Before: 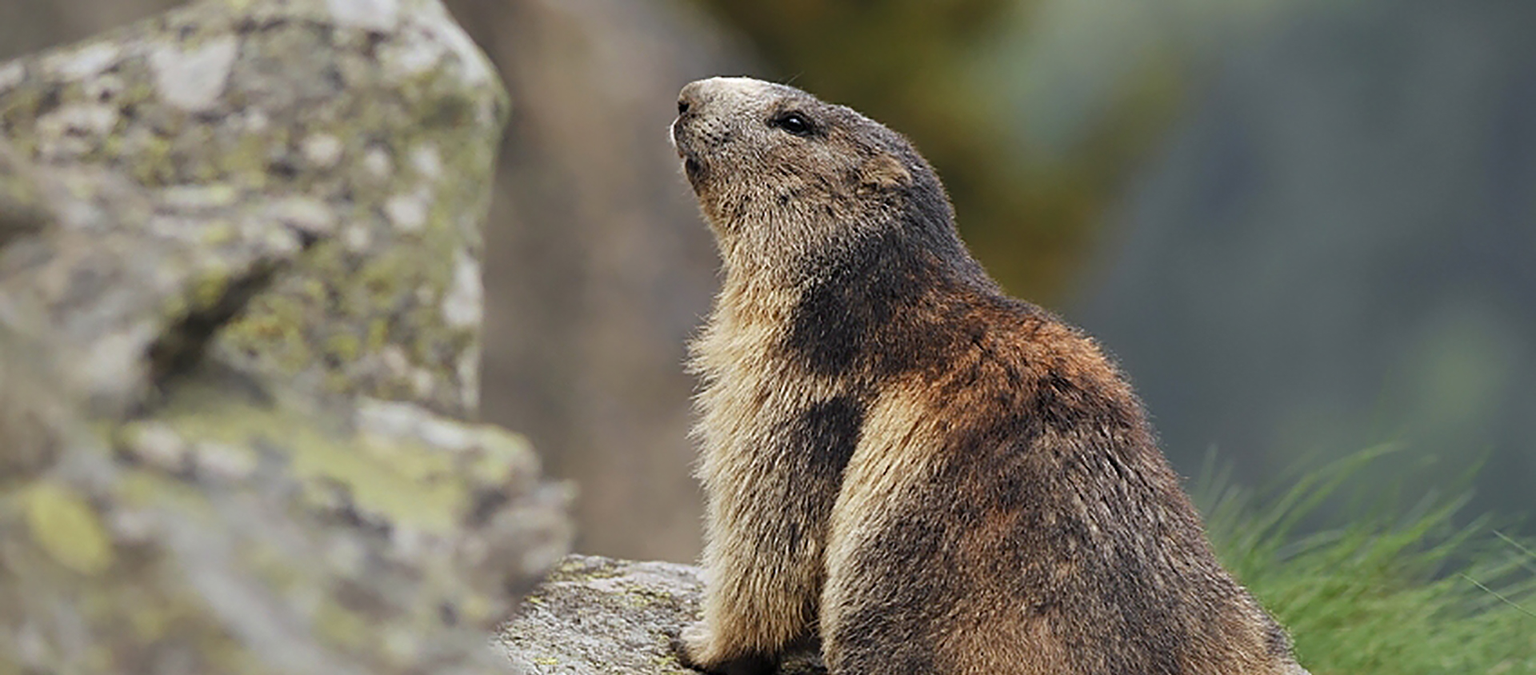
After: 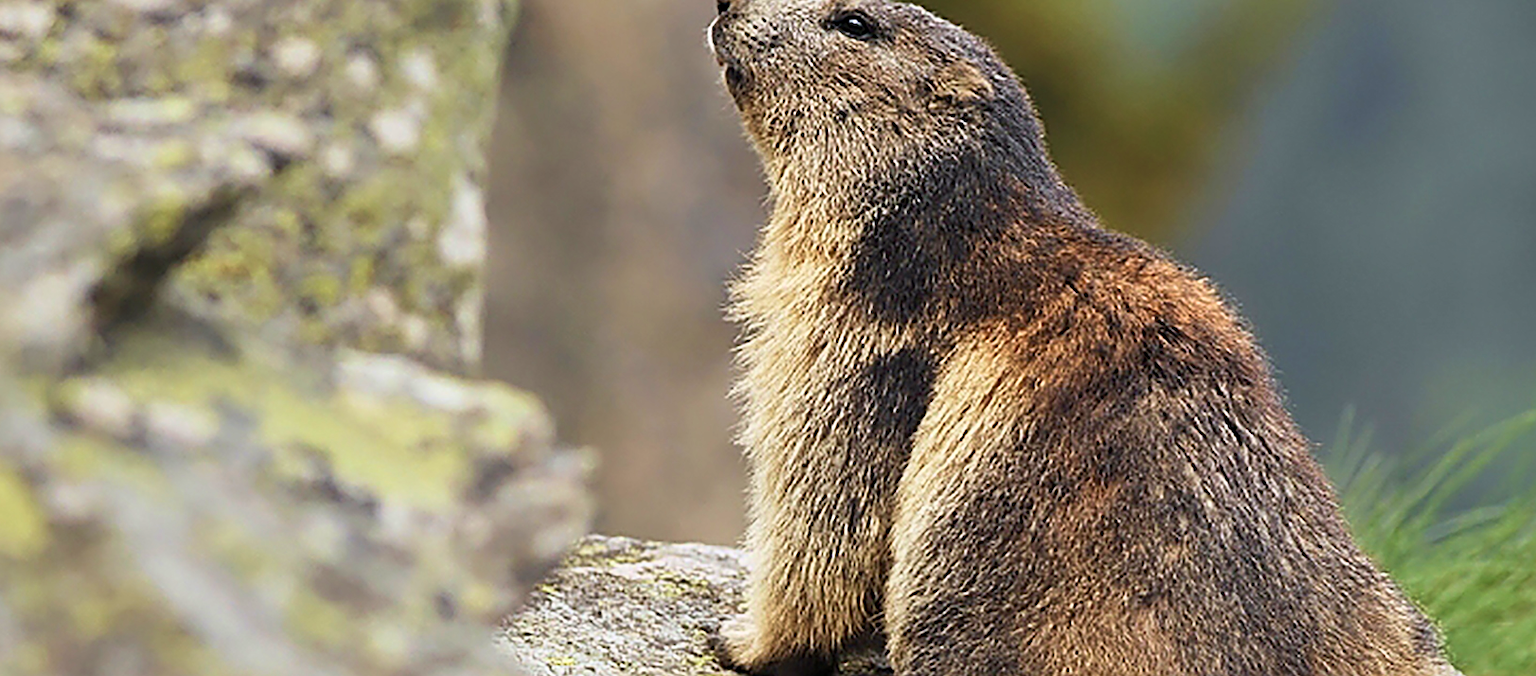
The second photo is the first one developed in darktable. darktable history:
base curve: curves: ch0 [(0, 0) (0.688, 0.865) (1, 1)]
crop and rotate: left 4.738%, top 15.228%, right 10.708%
exposure: compensate highlight preservation false
velvia: on, module defaults
sharpen: on, module defaults
